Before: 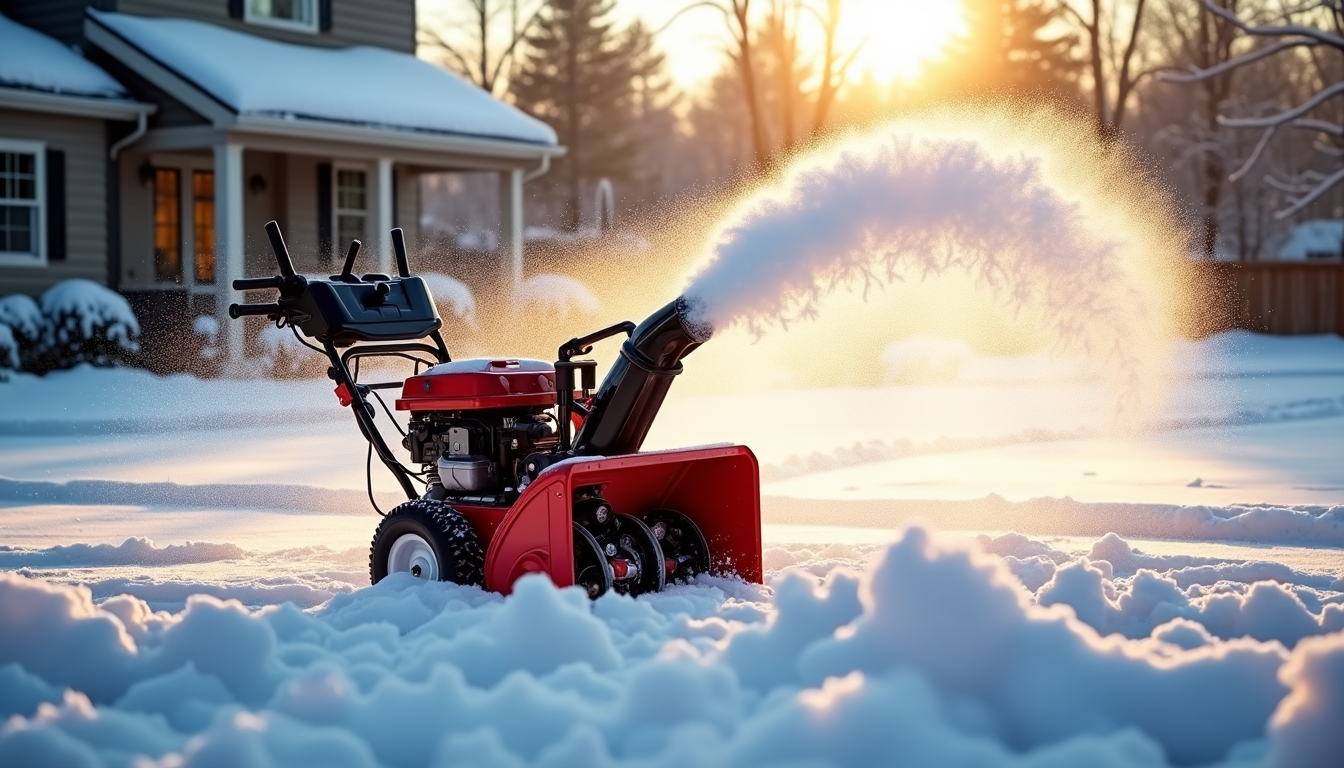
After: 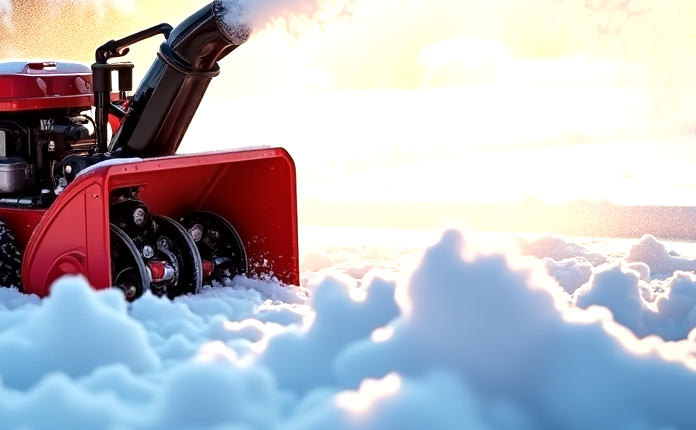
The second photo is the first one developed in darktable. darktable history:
local contrast: mode bilateral grid, contrast 20, coarseness 50, detail 120%, midtone range 0.2
crop: left 34.479%, top 38.822%, right 13.718%, bottom 5.172%
exposure: exposure 0.559 EV, compensate highlight preservation false
